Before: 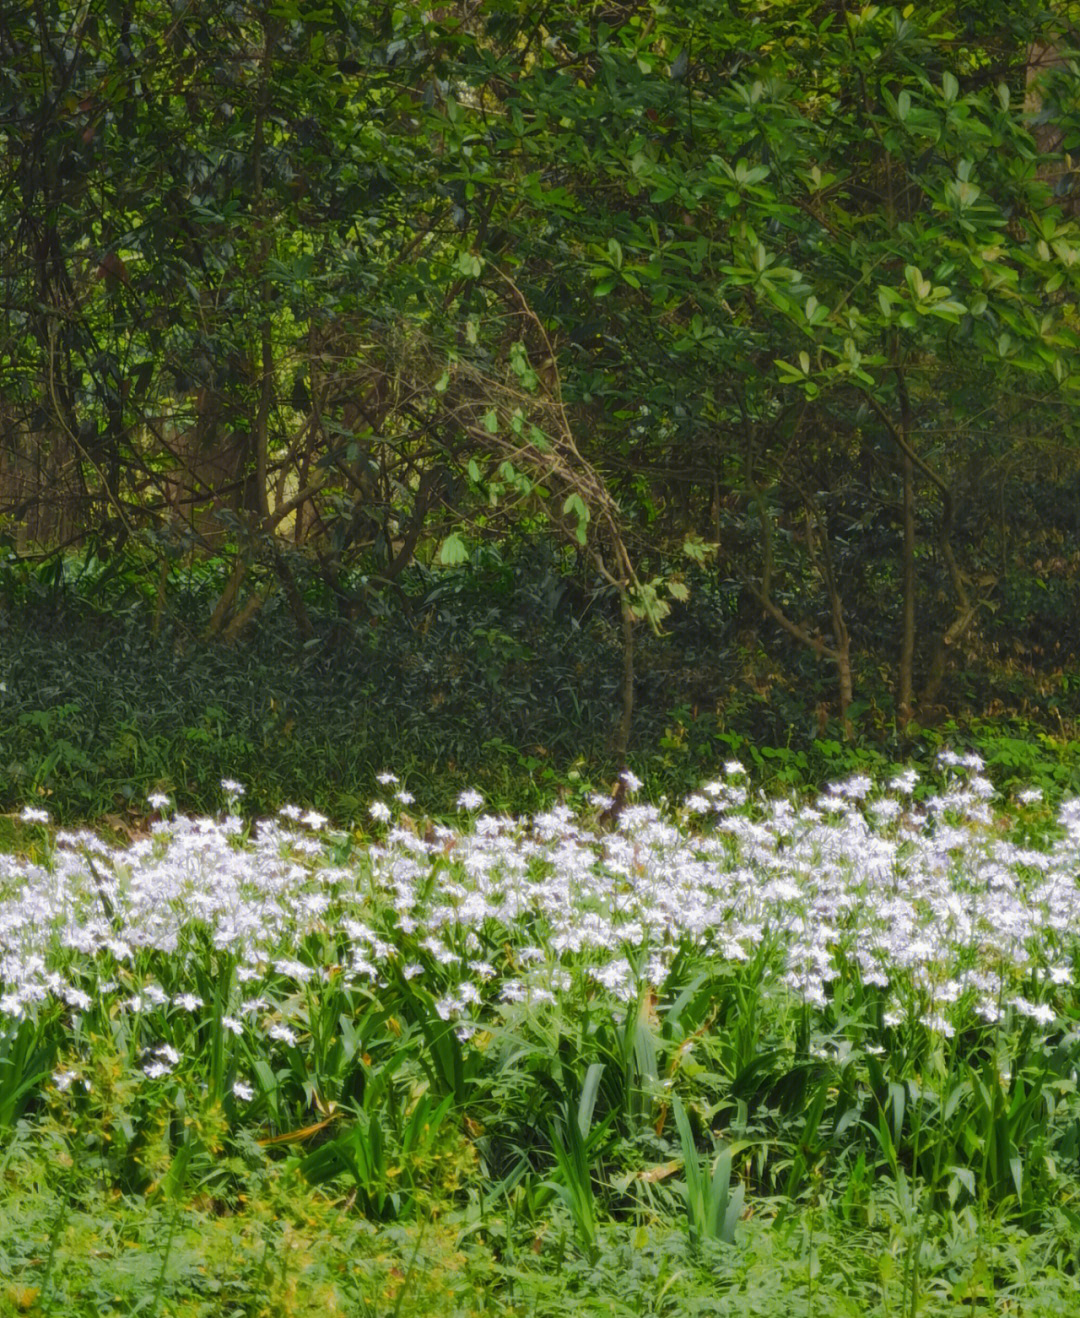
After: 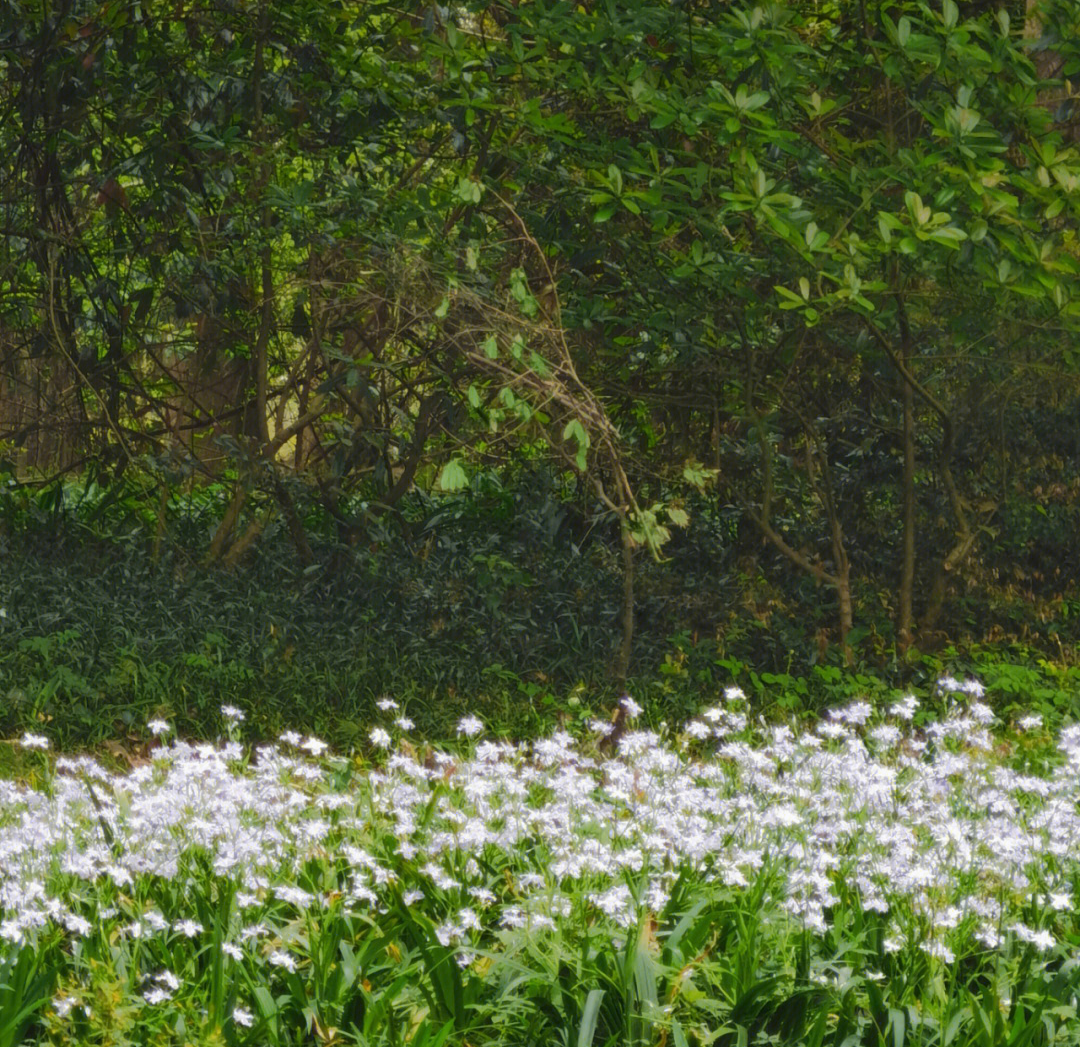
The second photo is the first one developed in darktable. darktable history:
crop and rotate: top 5.656%, bottom 14.844%
